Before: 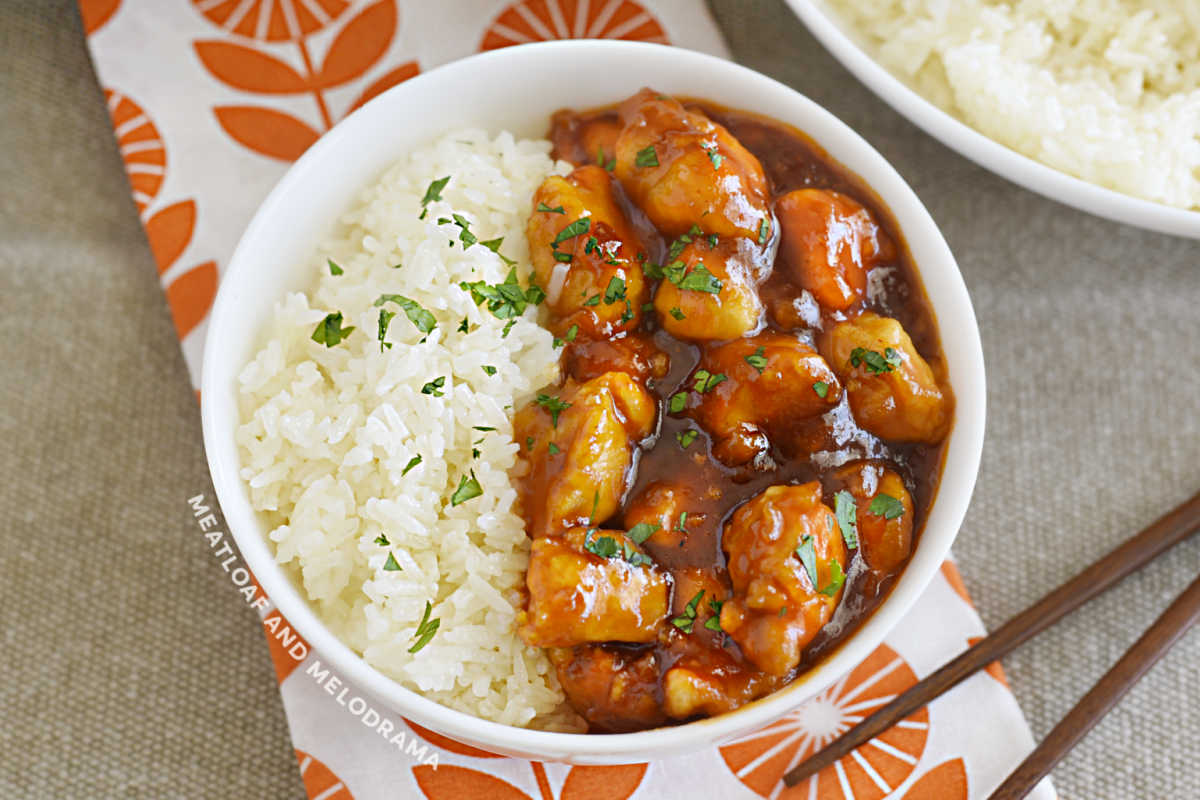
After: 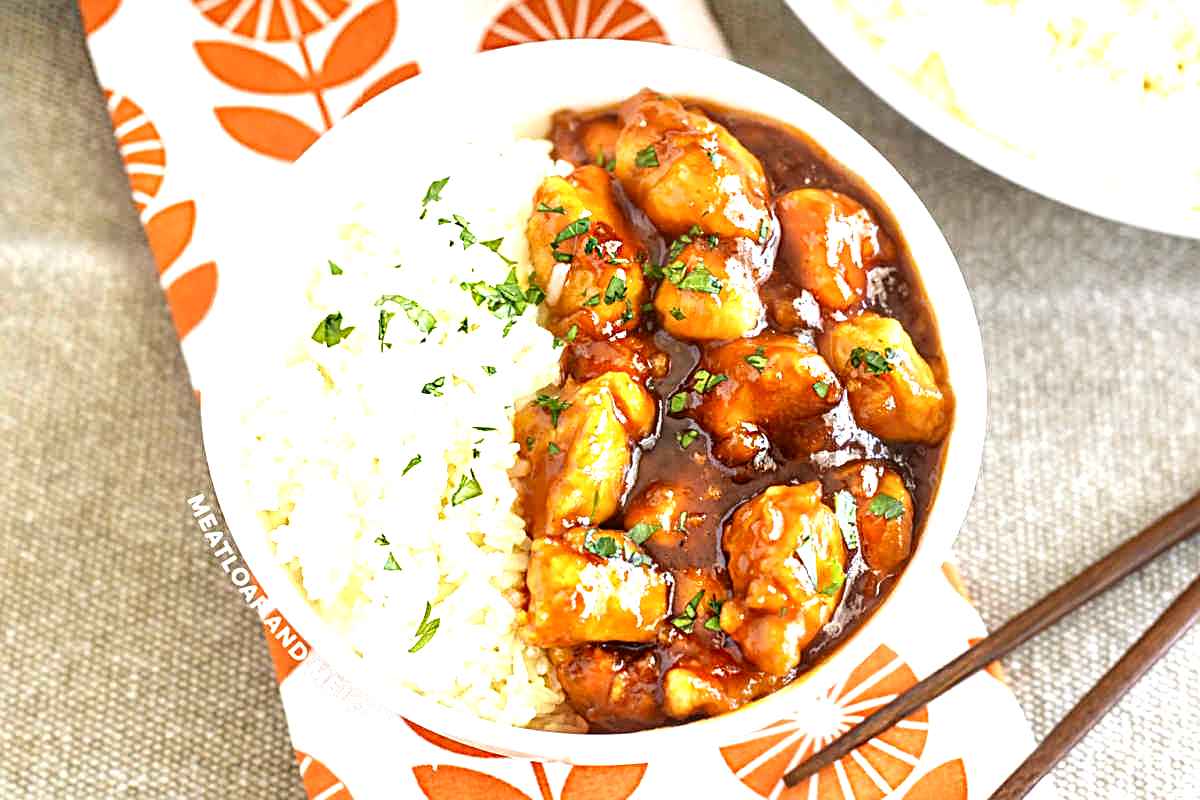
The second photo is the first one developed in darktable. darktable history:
sharpen: on, module defaults
exposure: black level correction 0, exposure 1.2 EV, compensate highlight preservation false
local contrast: detail 135%, midtone range 0.749
